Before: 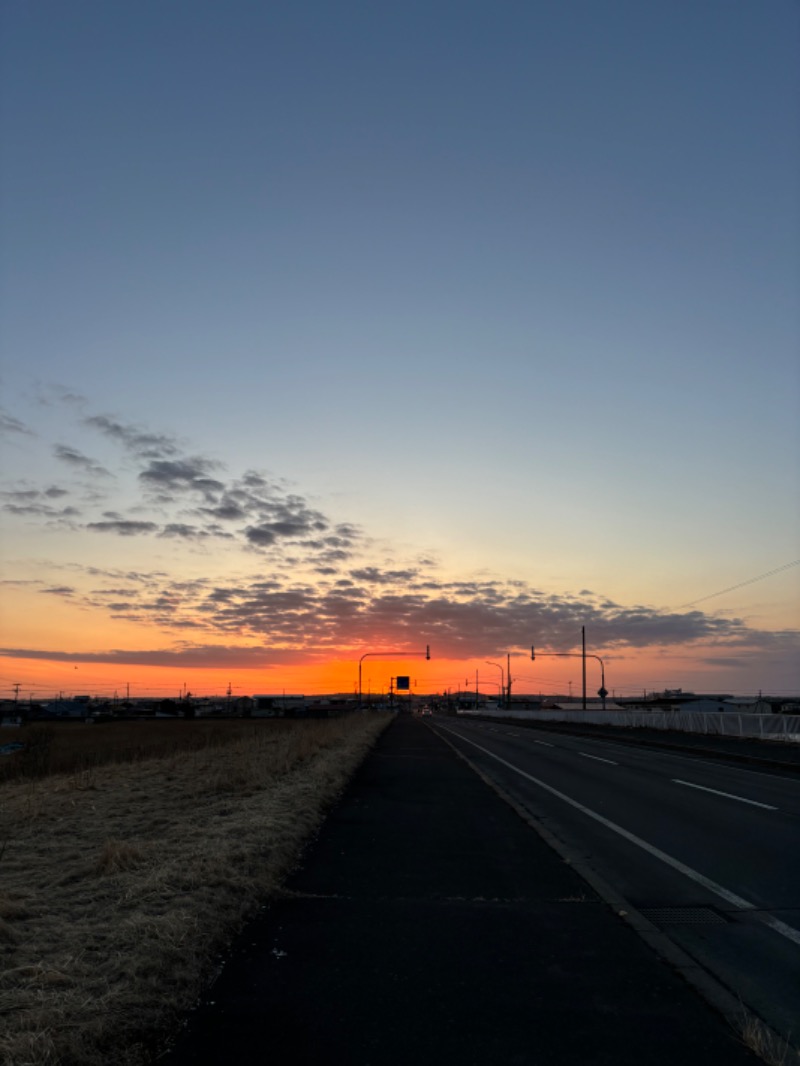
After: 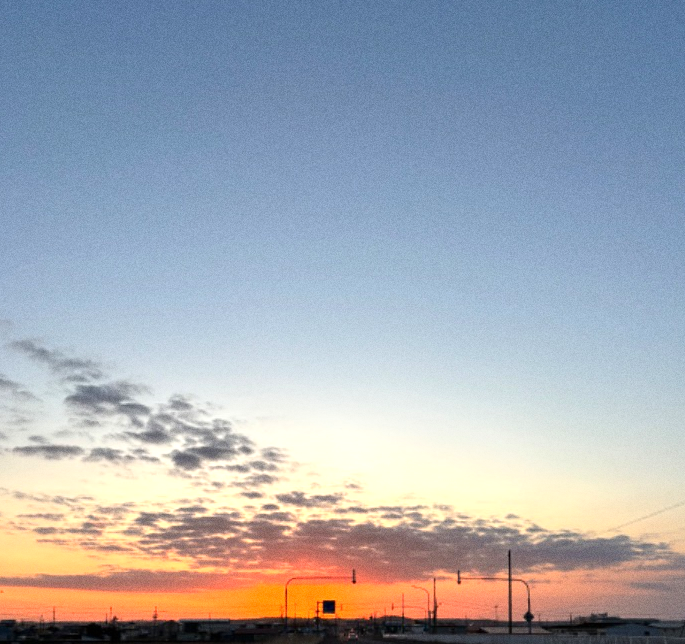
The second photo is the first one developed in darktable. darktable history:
grain: coarseness 0.09 ISO
color correction: saturation 0.99
exposure: black level correction 0, exposure 0.7 EV, compensate exposure bias true, compensate highlight preservation false
crop and rotate: left 9.345%, top 7.22%, right 4.982%, bottom 32.331%
